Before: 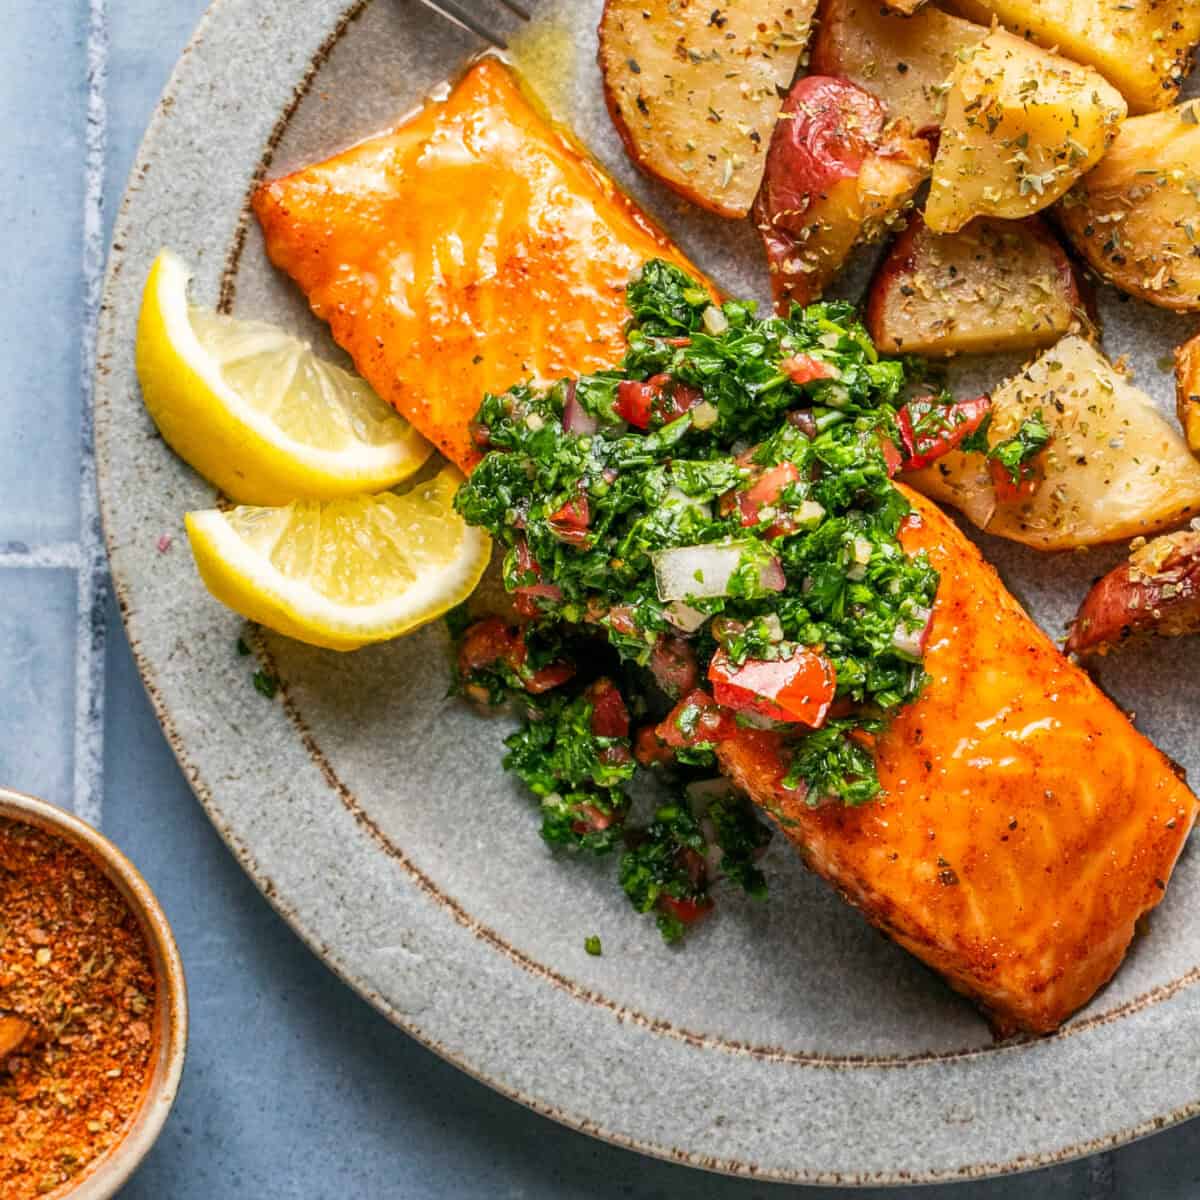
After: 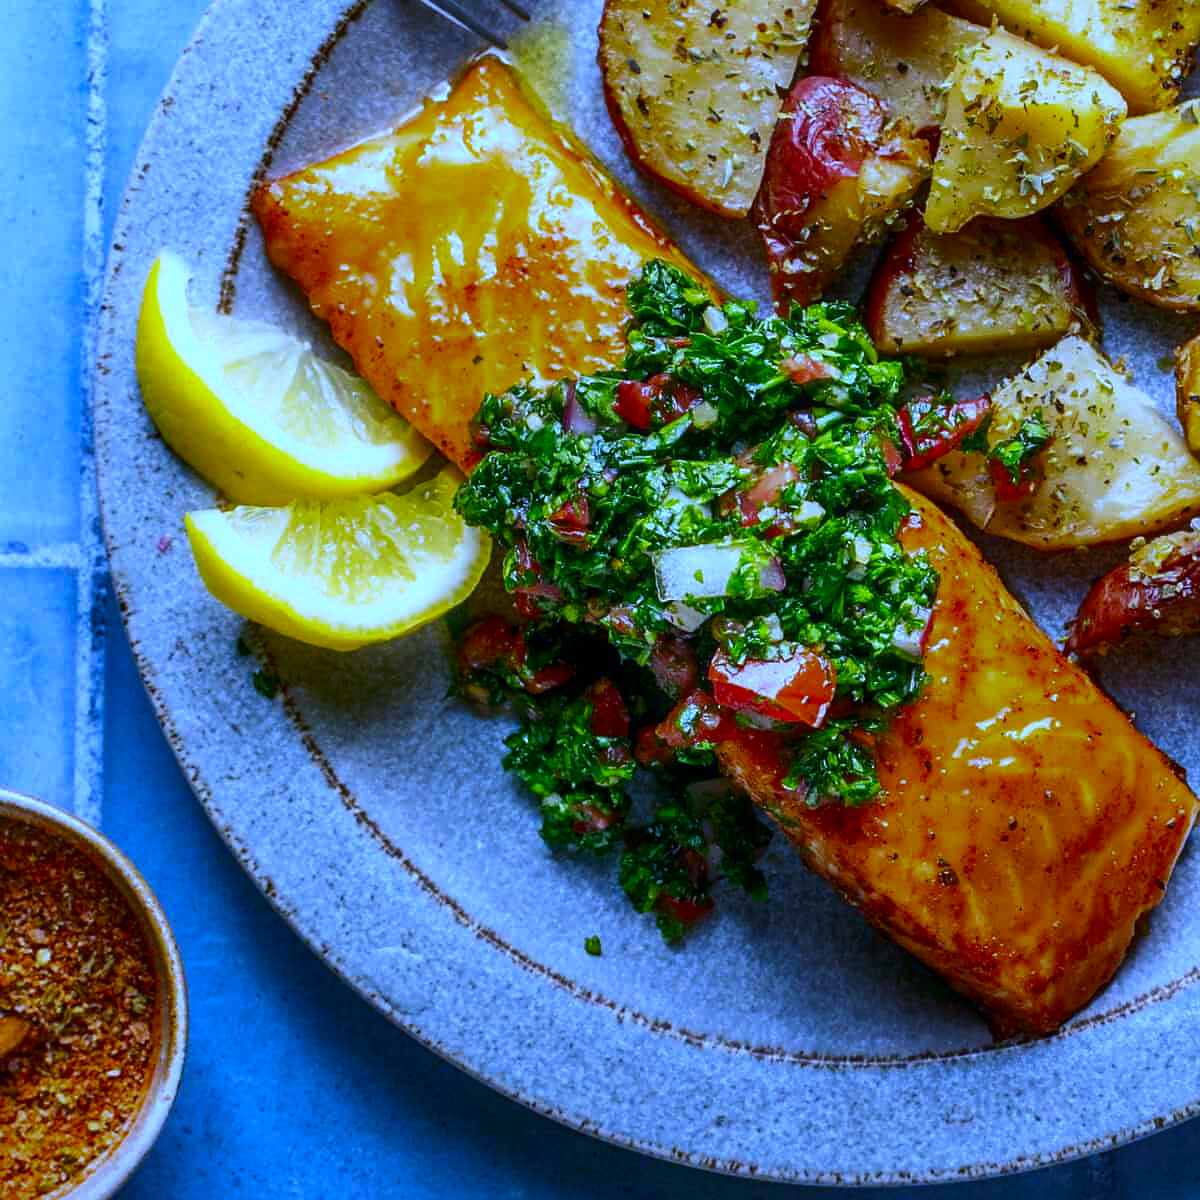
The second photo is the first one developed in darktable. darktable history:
contrast brightness saturation: brightness -0.2, saturation 0.08
white balance: red 0.766, blue 1.537
sharpen: radius 1, threshold 1
color balance: output saturation 110%
bloom: size 5%, threshold 95%, strength 15%
